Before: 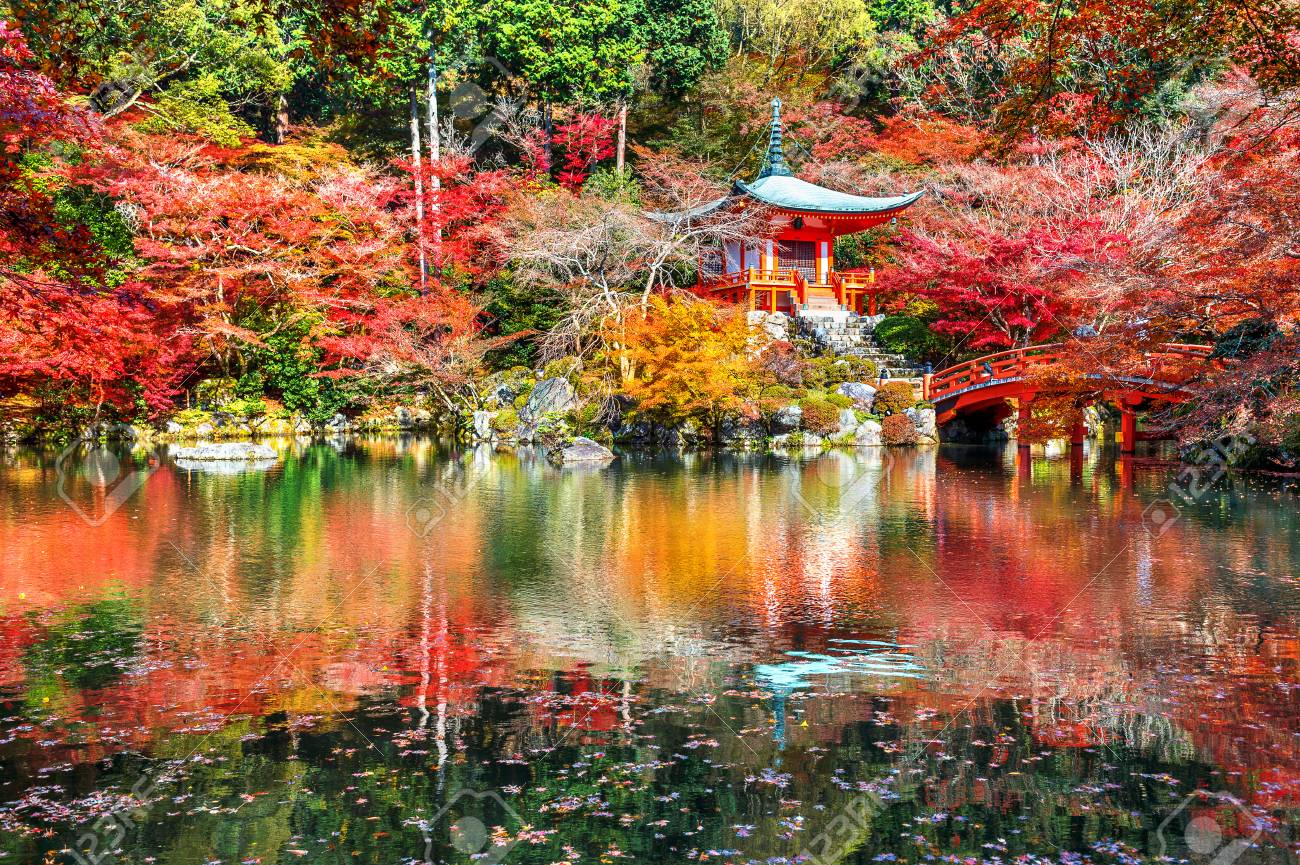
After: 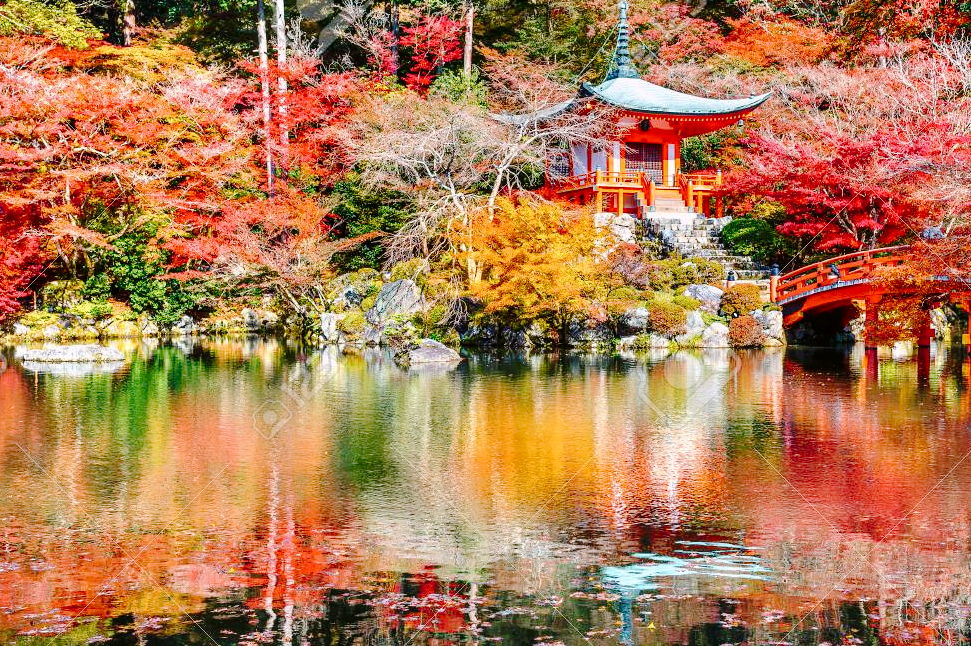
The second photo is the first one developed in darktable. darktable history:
color correction: highlights a* 3.12, highlights b* -1.55, shadows a* -0.101, shadows b* 2.52, saturation 0.98
crop and rotate: left 11.831%, top 11.346%, right 13.429%, bottom 13.899%
tone curve: curves: ch0 [(0, 0) (0.003, 0.011) (0.011, 0.012) (0.025, 0.013) (0.044, 0.023) (0.069, 0.04) (0.1, 0.06) (0.136, 0.094) (0.177, 0.145) (0.224, 0.213) (0.277, 0.301) (0.335, 0.389) (0.399, 0.473) (0.468, 0.554) (0.543, 0.627) (0.623, 0.694) (0.709, 0.763) (0.801, 0.83) (0.898, 0.906) (1, 1)], preserve colors none
